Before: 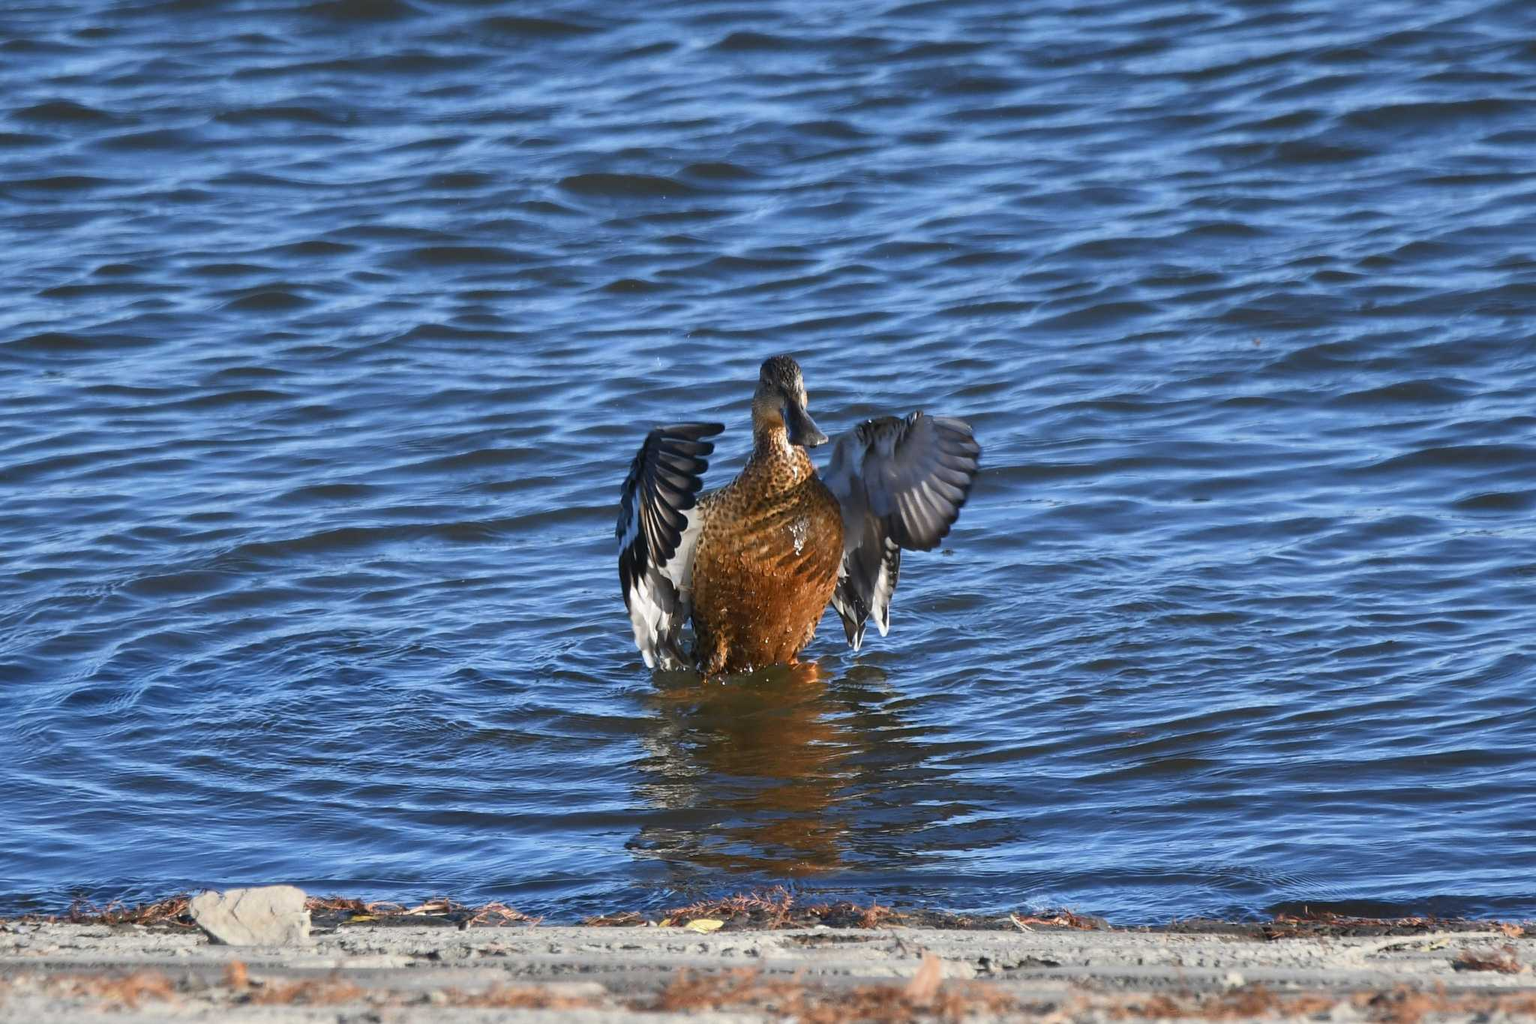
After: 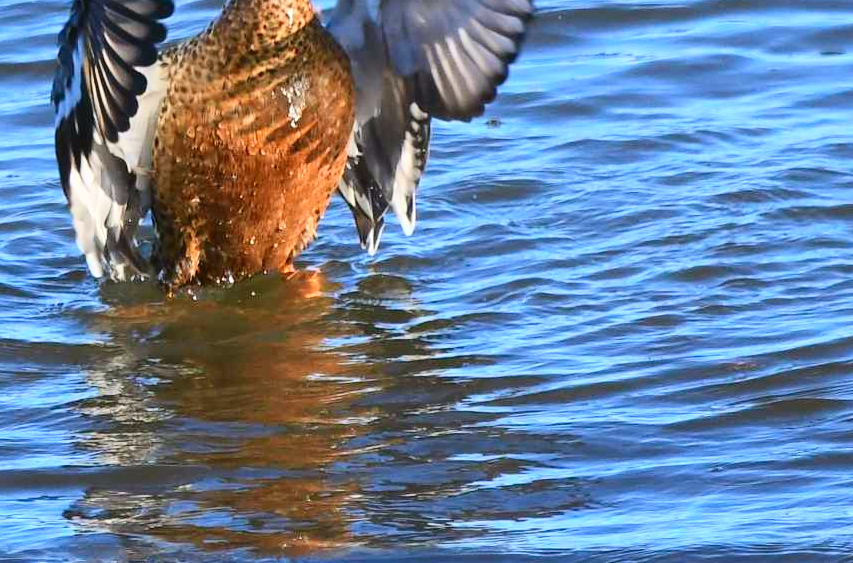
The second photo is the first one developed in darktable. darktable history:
tone curve: curves: ch0 [(0, 0.01) (0.052, 0.045) (0.136, 0.133) (0.29, 0.332) (0.453, 0.531) (0.676, 0.751) (0.89, 0.919) (1, 1)]; ch1 [(0, 0) (0.094, 0.081) (0.285, 0.299) (0.385, 0.403) (0.447, 0.429) (0.495, 0.496) (0.544, 0.552) (0.589, 0.612) (0.722, 0.728) (1, 1)]; ch2 [(0, 0) (0.257, 0.217) (0.43, 0.421) (0.498, 0.507) (0.531, 0.544) (0.56, 0.579) (0.625, 0.642) (1, 1)], color space Lab, independent channels, preserve colors none
crop: left 37.636%, top 44.978%, right 20.681%, bottom 13.759%
contrast brightness saturation: contrast 0.202, brightness 0.169, saturation 0.229
